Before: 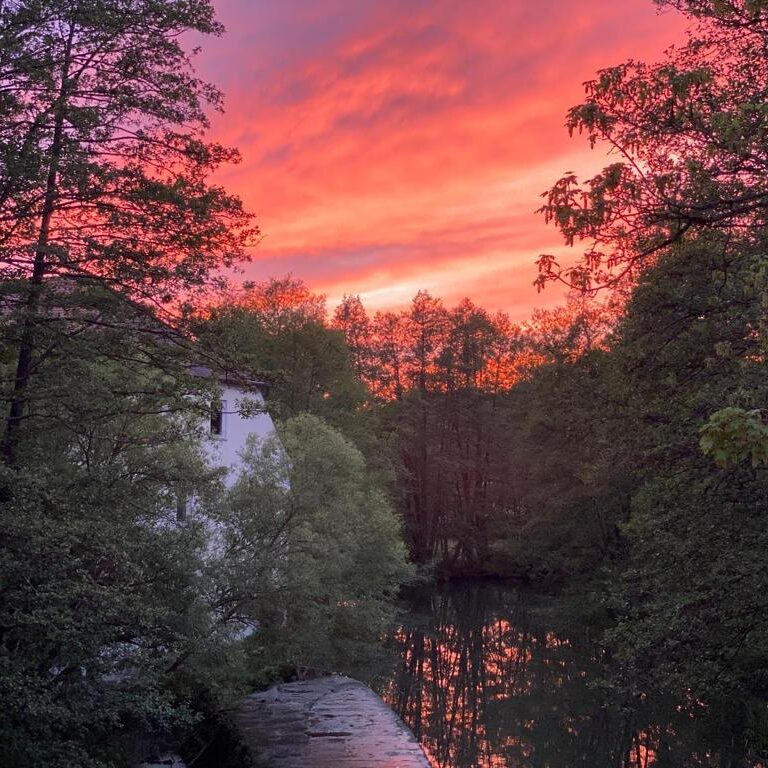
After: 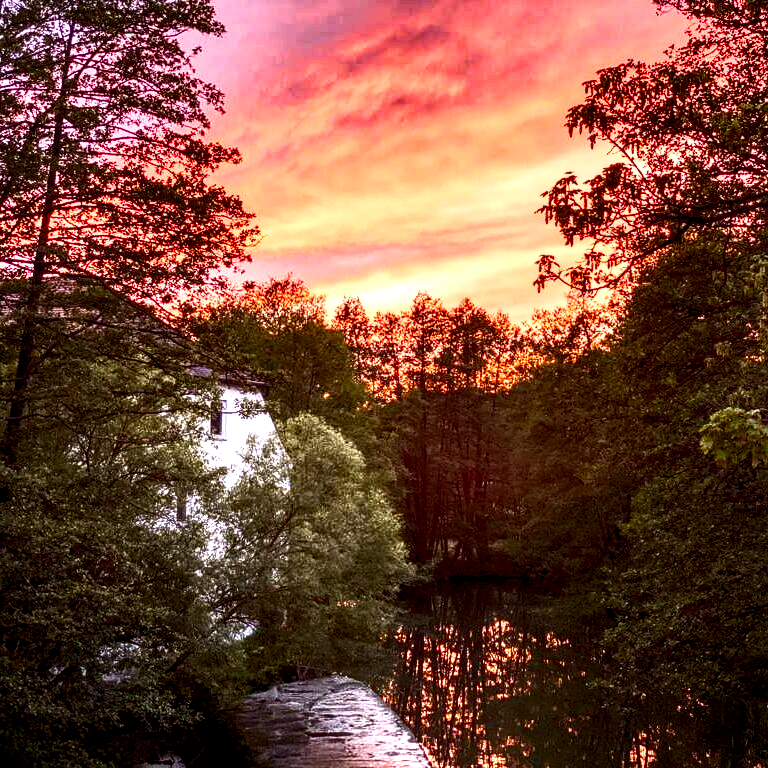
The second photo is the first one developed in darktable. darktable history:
contrast brightness saturation: contrast 0.622, brightness 0.322, saturation 0.137
color balance rgb: power › chroma 2.483%, power › hue 68.43°, perceptual saturation grading › global saturation 20%, perceptual saturation grading › highlights -24.781%, perceptual saturation grading › shadows 49.649%
local contrast: detail 203%
